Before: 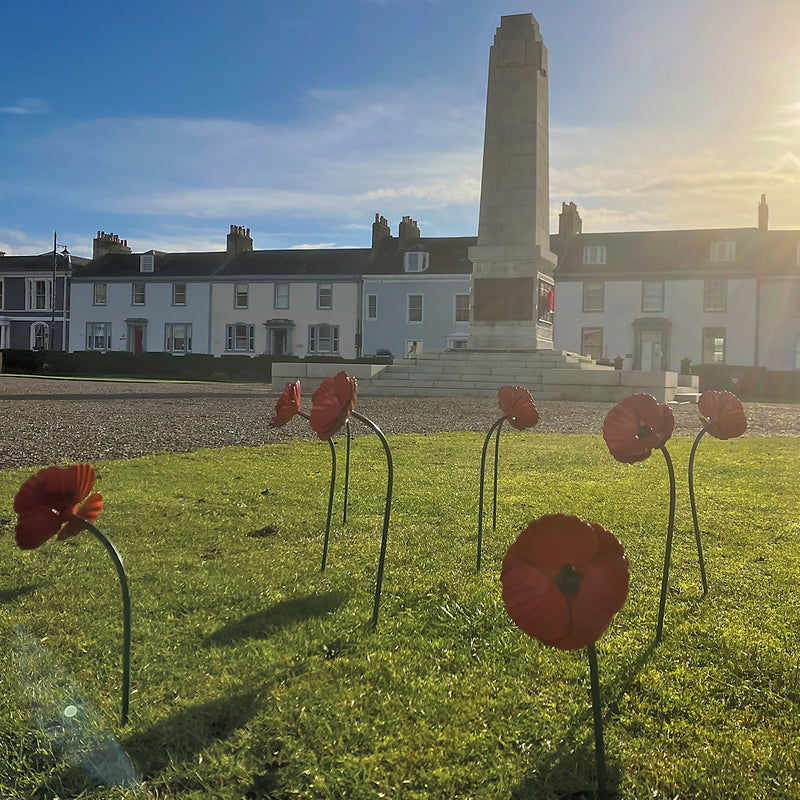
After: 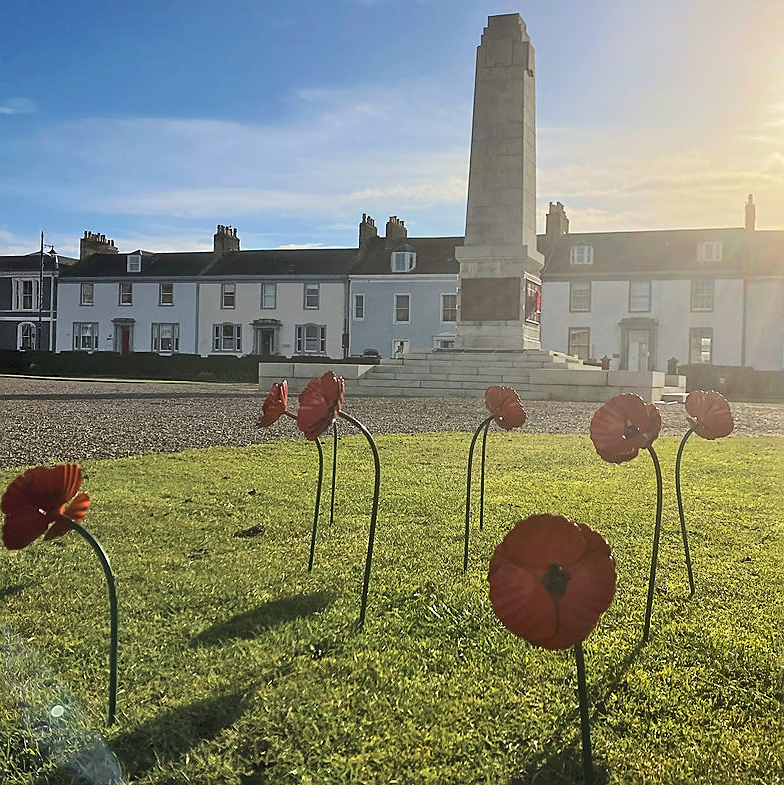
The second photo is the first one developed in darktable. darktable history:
crop: left 1.678%, right 0.273%, bottom 1.841%
sharpen: on, module defaults
levels: mode automatic, white 99.91%, levels [0.031, 0.5, 0.969]
tone curve: curves: ch0 [(0, 0) (0.003, 0.049) (0.011, 0.052) (0.025, 0.061) (0.044, 0.08) (0.069, 0.101) (0.1, 0.119) (0.136, 0.139) (0.177, 0.172) (0.224, 0.222) (0.277, 0.292) (0.335, 0.367) (0.399, 0.444) (0.468, 0.538) (0.543, 0.623) (0.623, 0.713) (0.709, 0.784) (0.801, 0.844) (0.898, 0.916) (1, 1)], color space Lab, independent channels, preserve colors none
